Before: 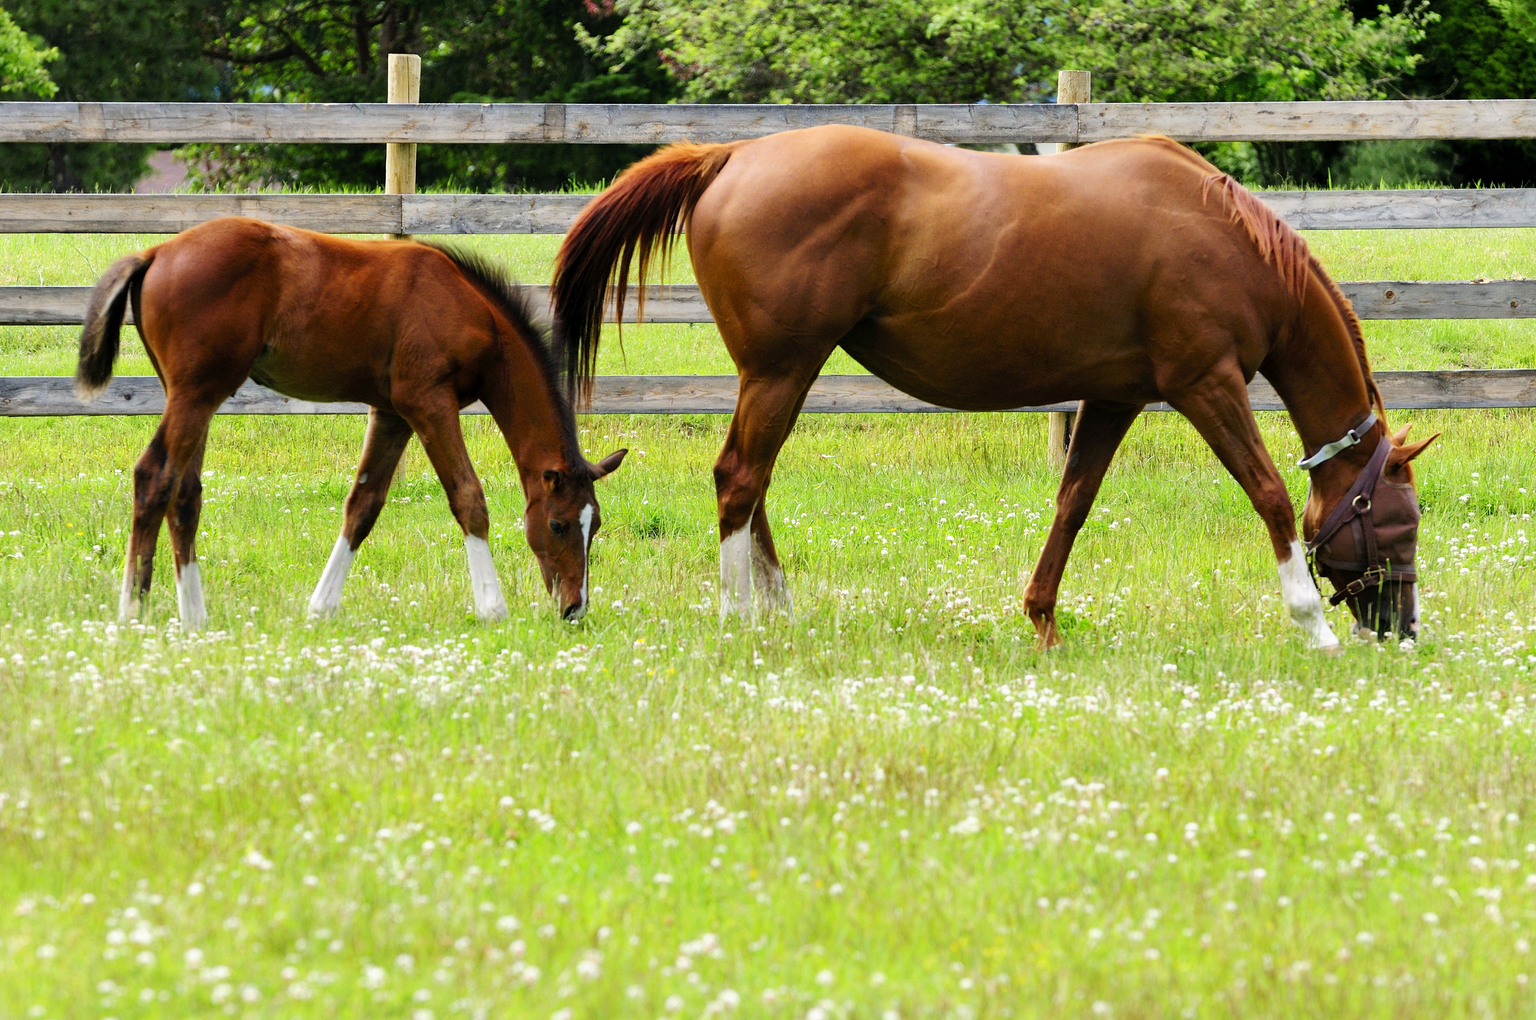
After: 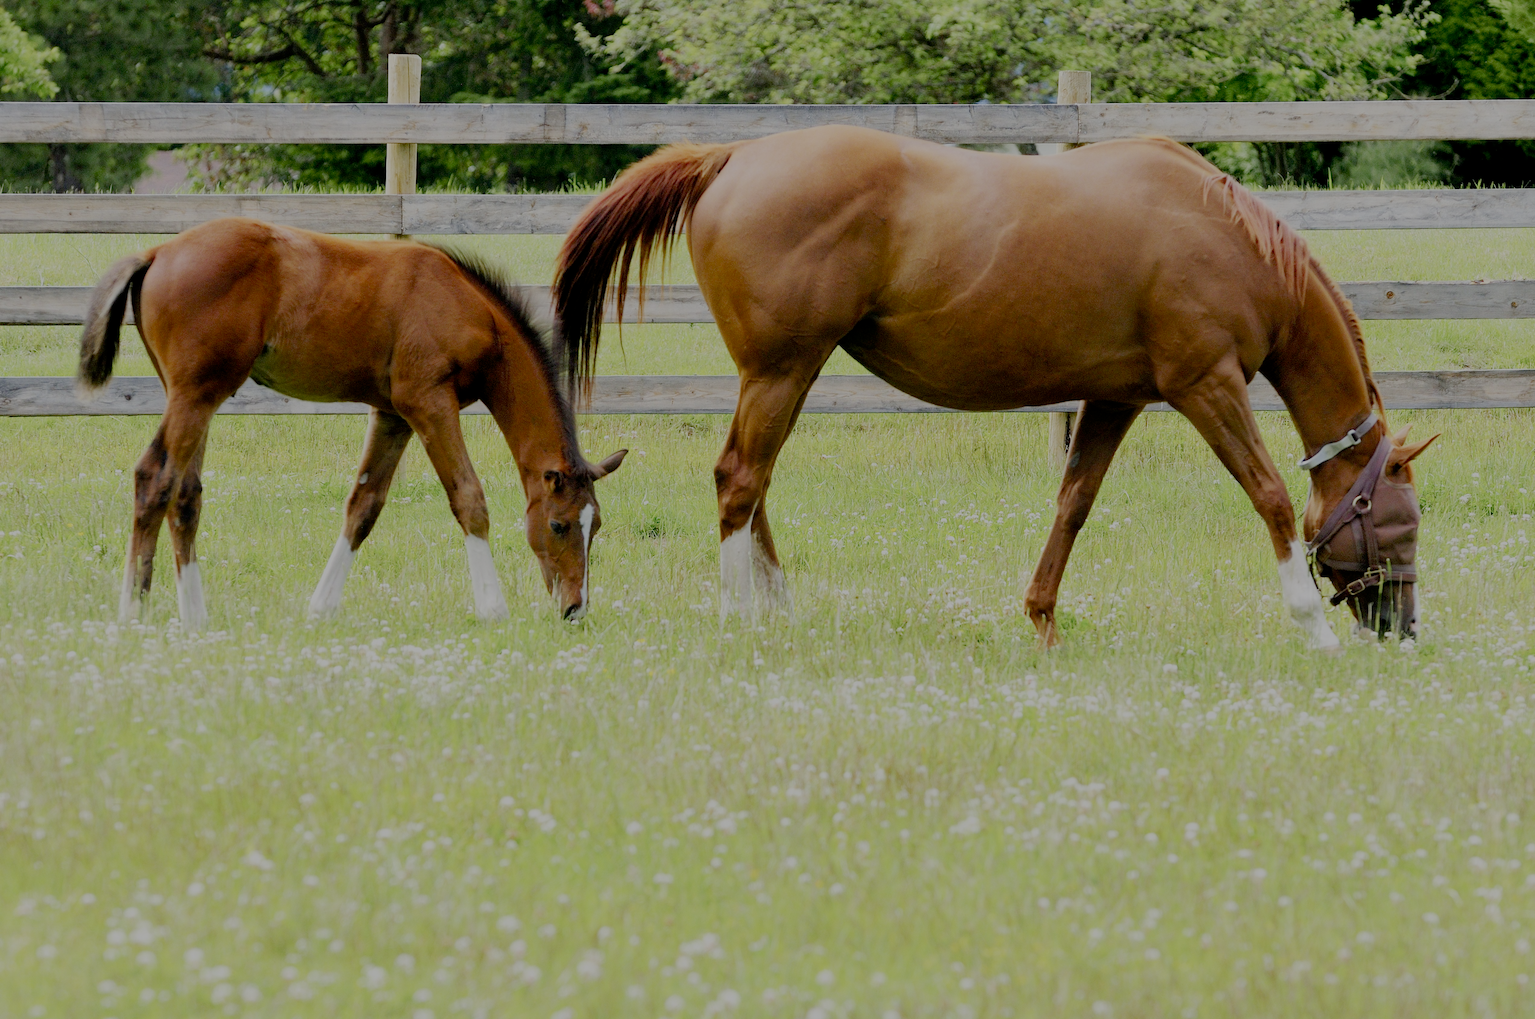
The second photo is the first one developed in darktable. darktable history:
tone equalizer: on, module defaults
filmic rgb: white relative exposure 8 EV, threshold 3 EV, structure ↔ texture 100%, target black luminance 0%, hardness 2.44, latitude 76.53%, contrast 0.562, shadows ↔ highlights balance 0%, preserve chrominance no, color science v4 (2020), iterations of high-quality reconstruction 10, type of noise poissonian, enable highlight reconstruction true
